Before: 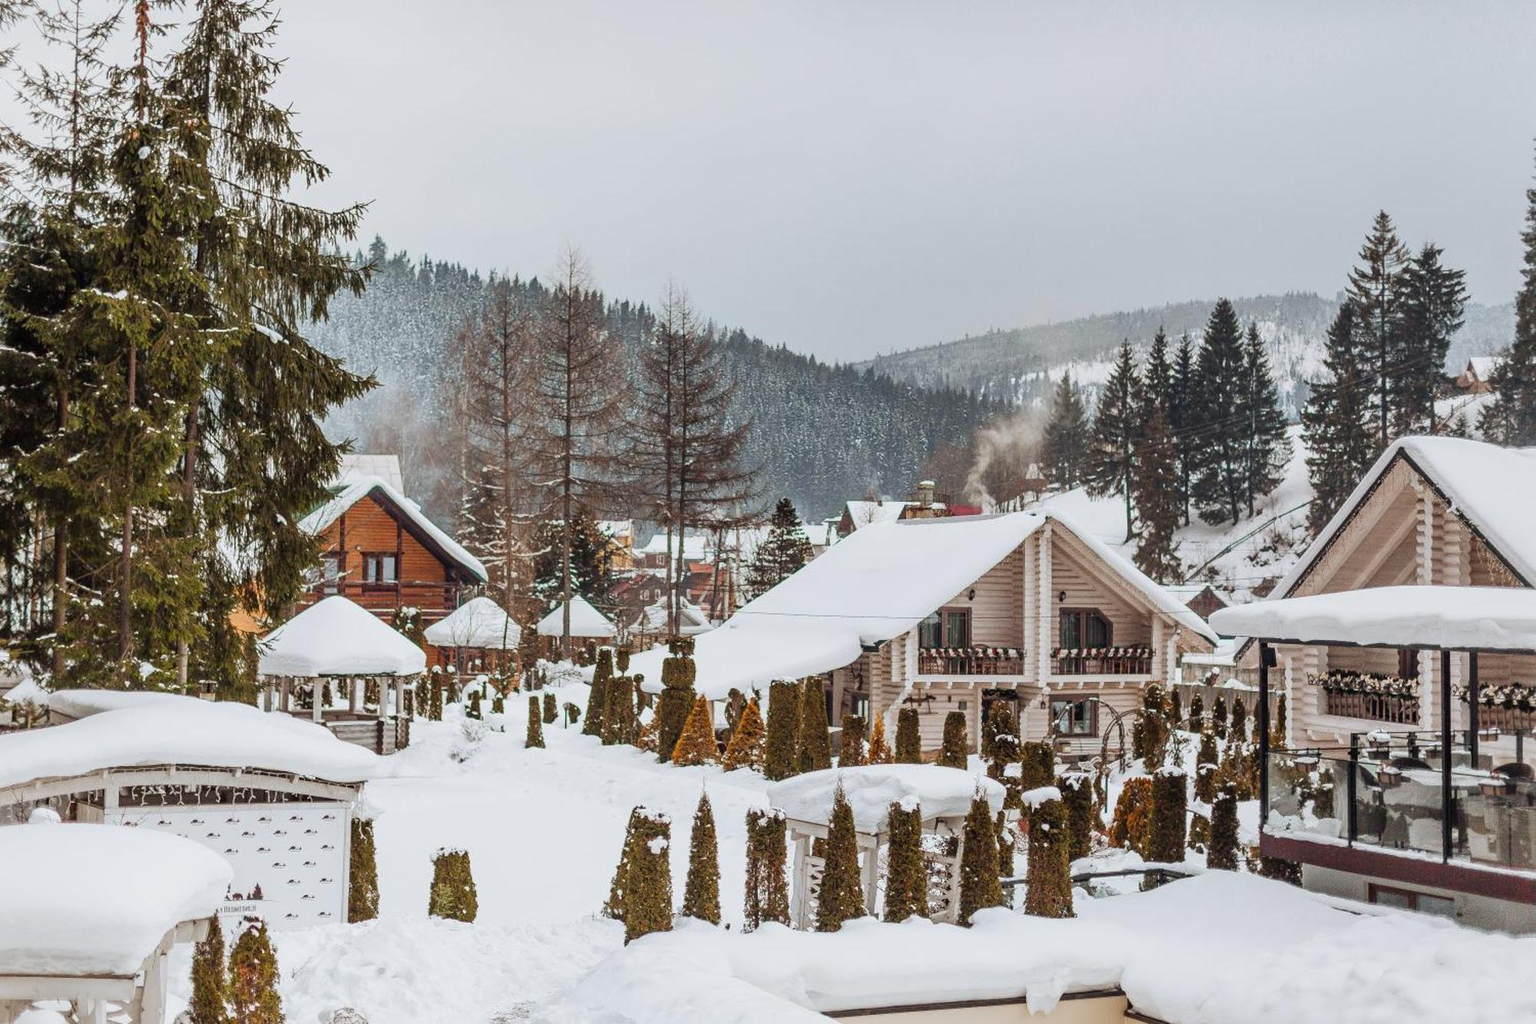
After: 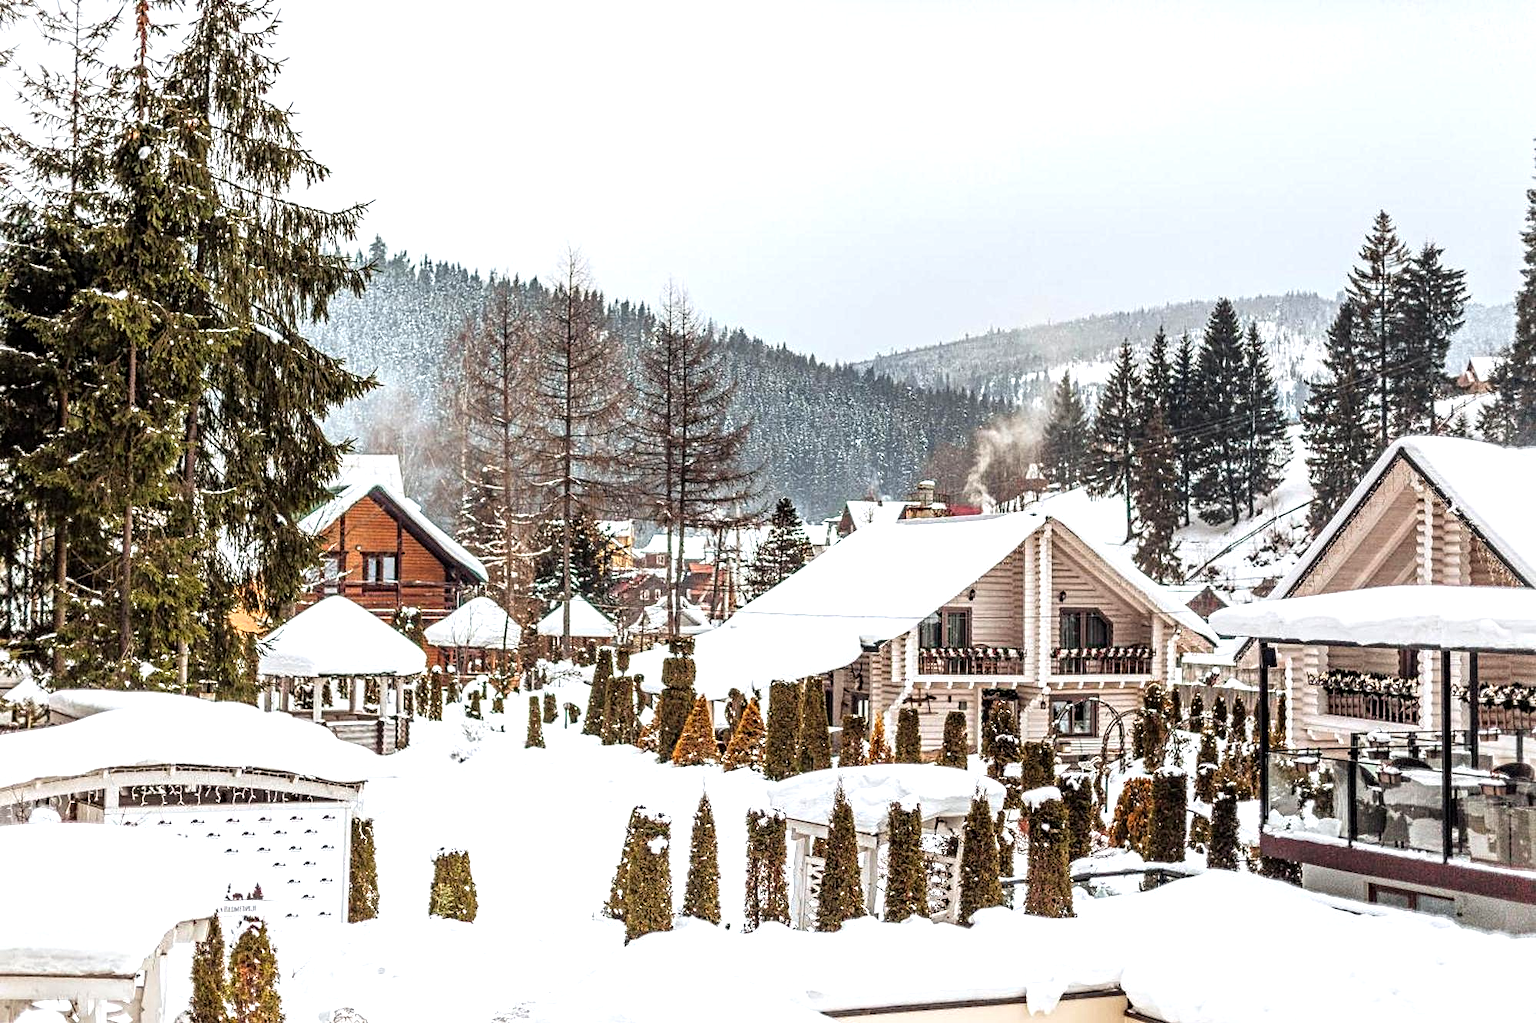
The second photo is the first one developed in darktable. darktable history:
tone equalizer: -8 EV -0.754 EV, -7 EV -0.73 EV, -6 EV -0.605 EV, -5 EV -0.383 EV, -3 EV 0.376 EV, -2 EV 0.6 EV, -1 EV 0.688 EV, +0 EV 0.75 EV
contrast equalizer: y [[0.5, 0.5, 0.5, 0.539, 0.64, 0.611], [0.5 ×6], [0.5 ×6], [0 ×6], [0 ×6]]
